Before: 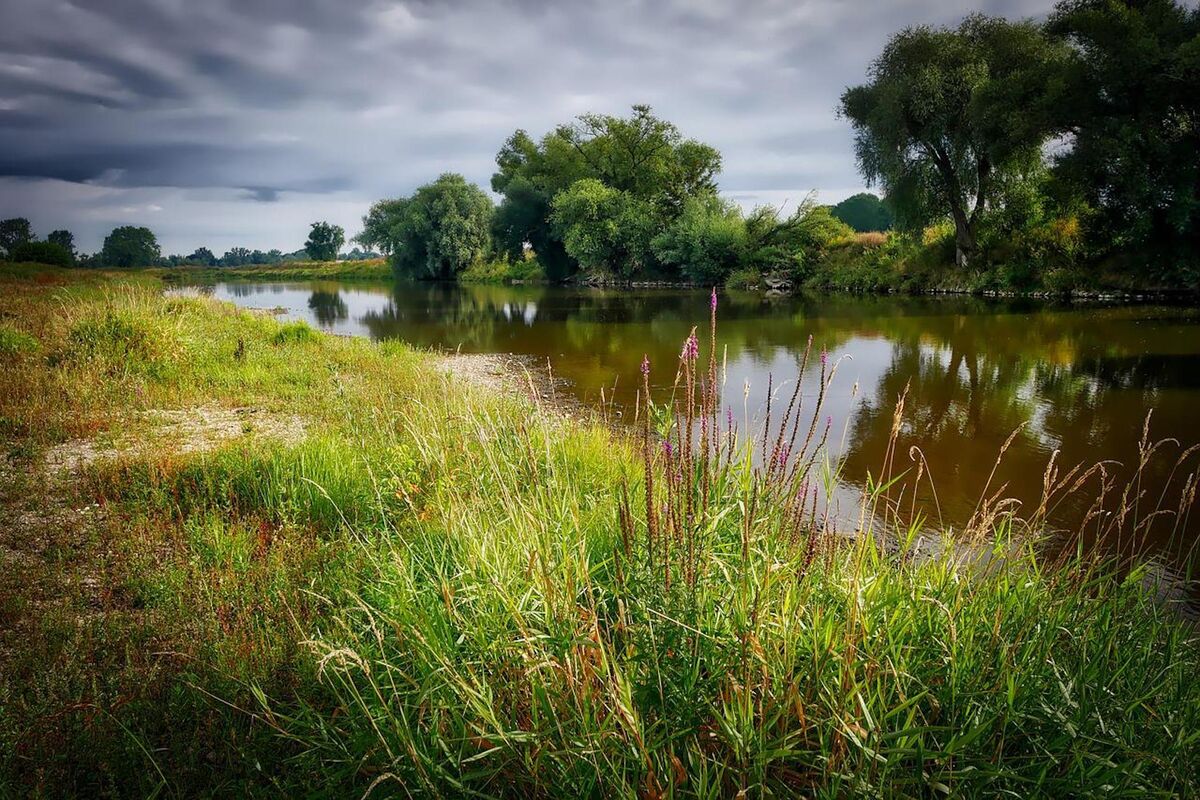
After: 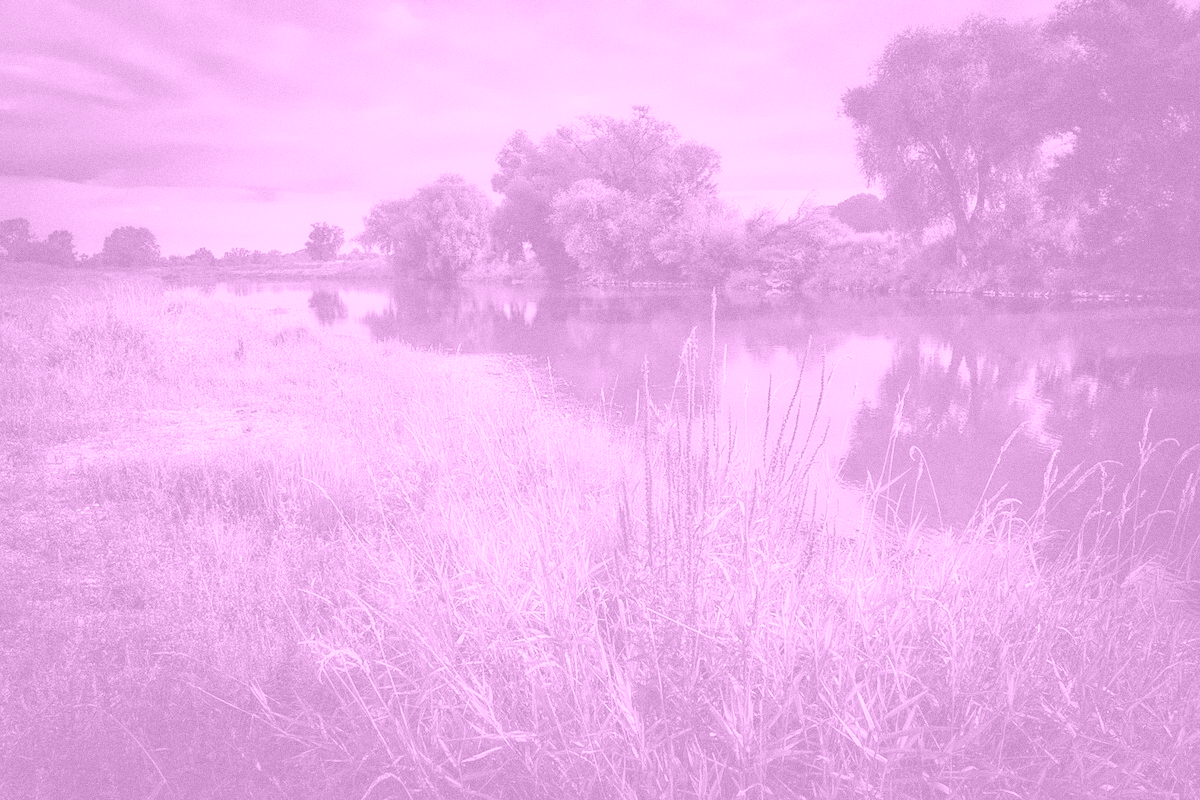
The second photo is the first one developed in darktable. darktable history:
exposure: exposure 0.161 EV, compensate highlight preservation false
colorize: hue 331.2°, saturation 69%, source mix 30.28%, lightness 69.02%, version 1
grain: coarseness 0.09 ISO
